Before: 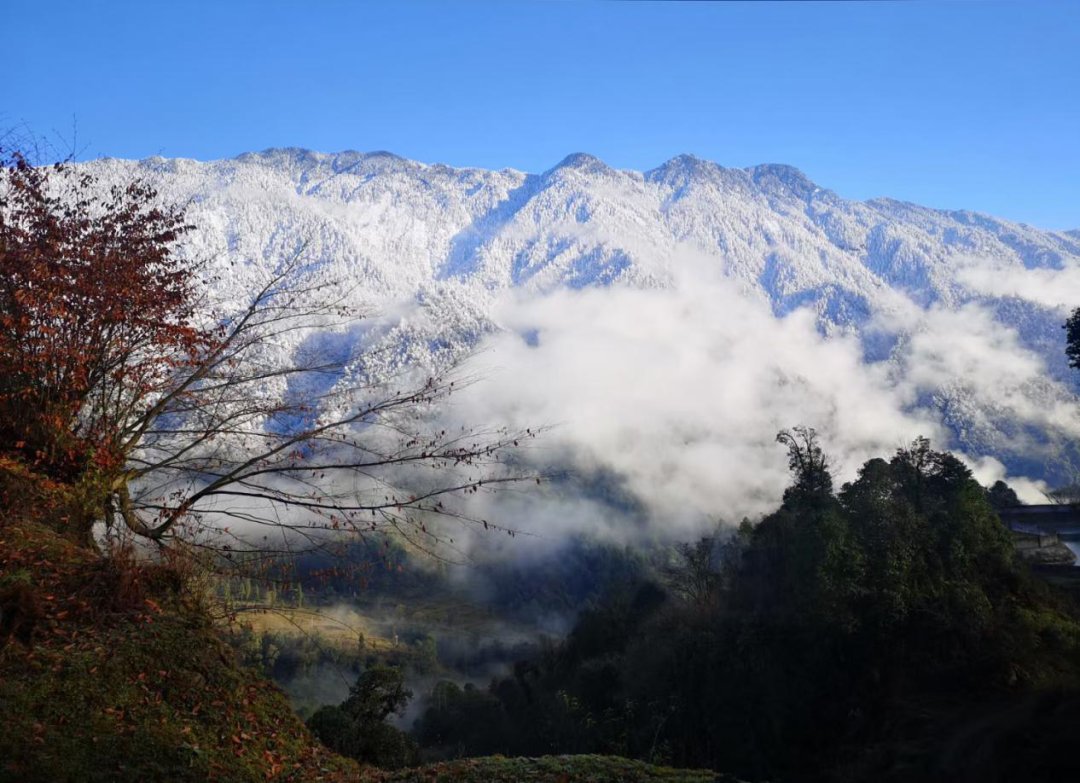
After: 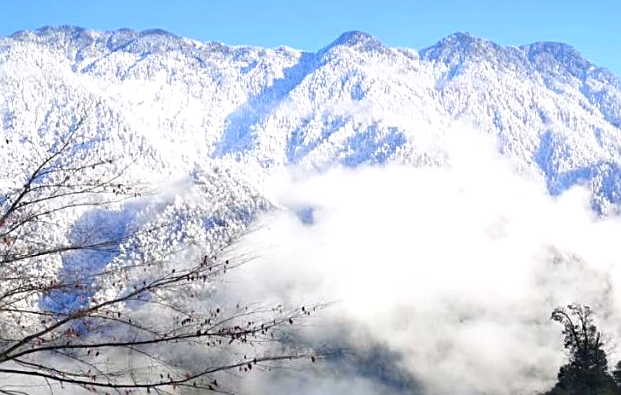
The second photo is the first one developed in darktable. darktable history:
crop: left 20.883%, top 15.624%, right 21.556%, bottom 33.925%
sharpen: on, module defaults
exposure: black level correction 0, exposure 0.5 EV, compensate highlight preservation false
